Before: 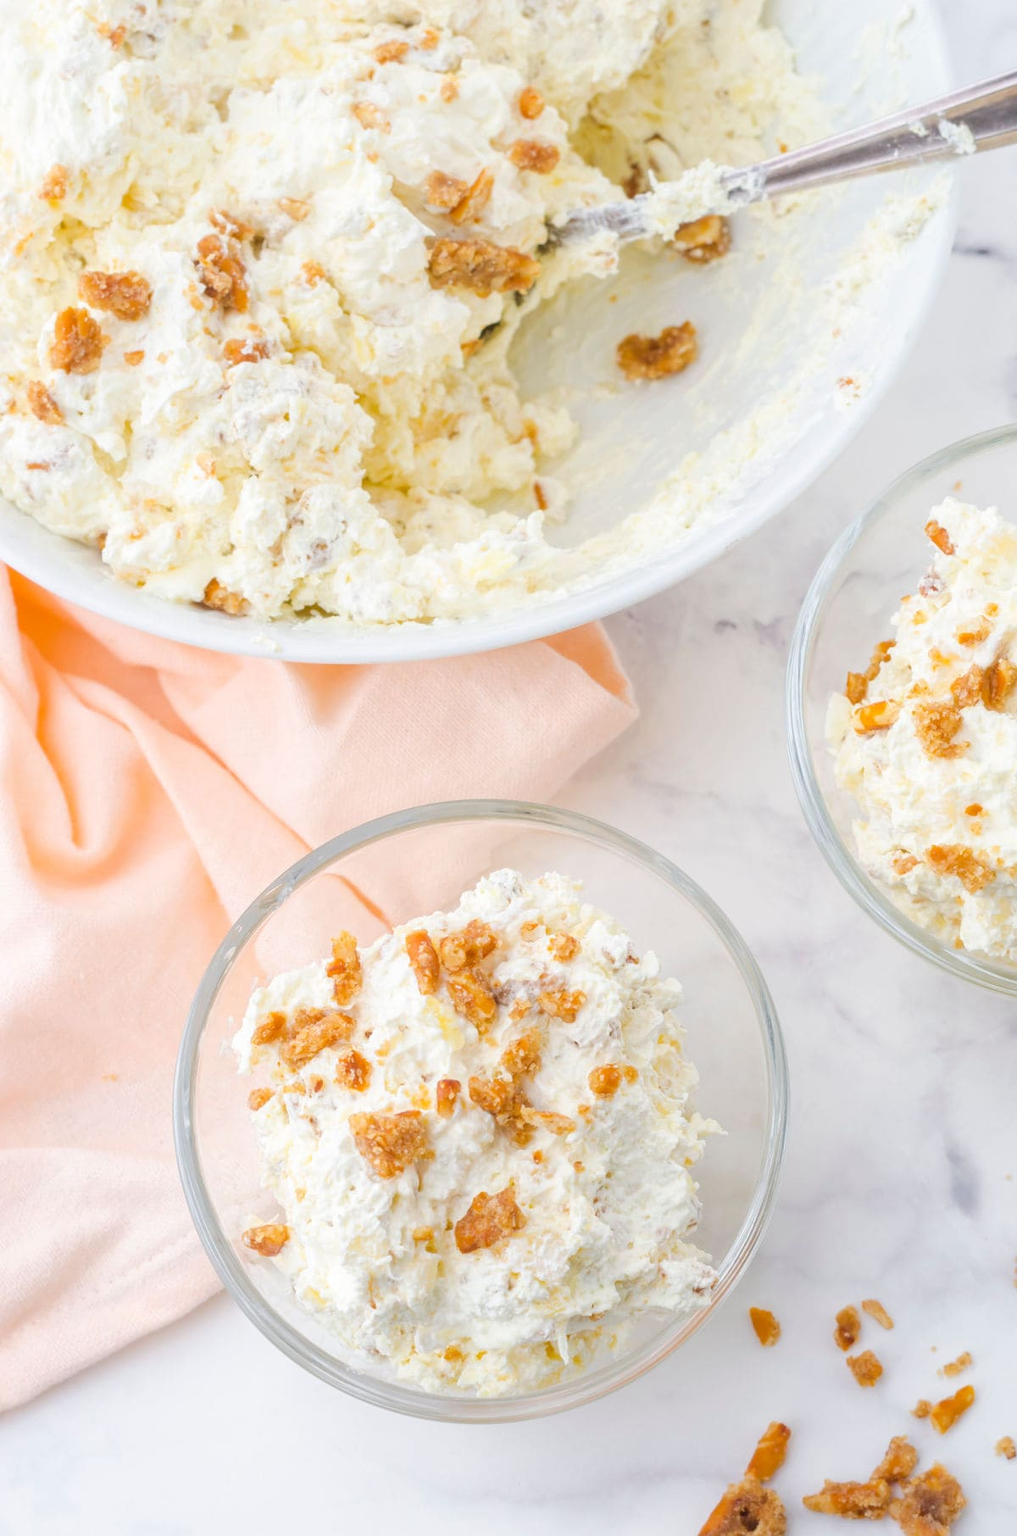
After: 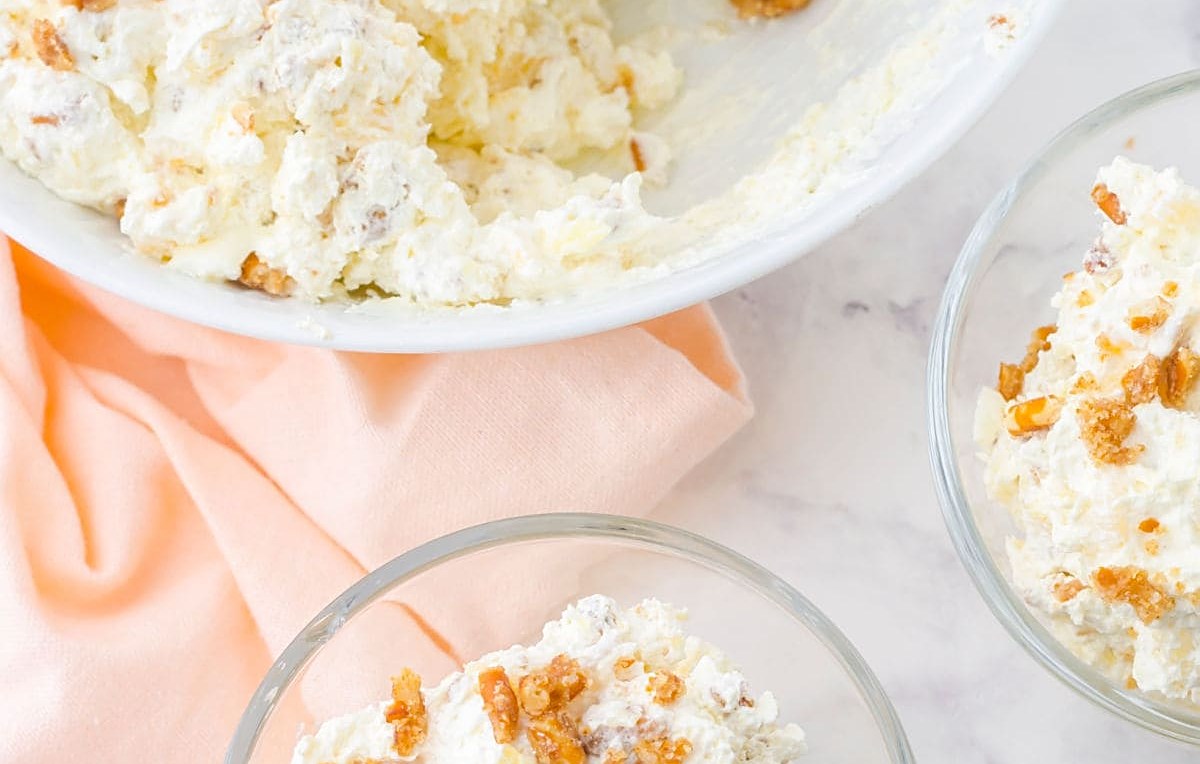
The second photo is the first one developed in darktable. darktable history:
sharpen: on, module defaults
crop and rotate: top 23.777%, bottom 34.045%
